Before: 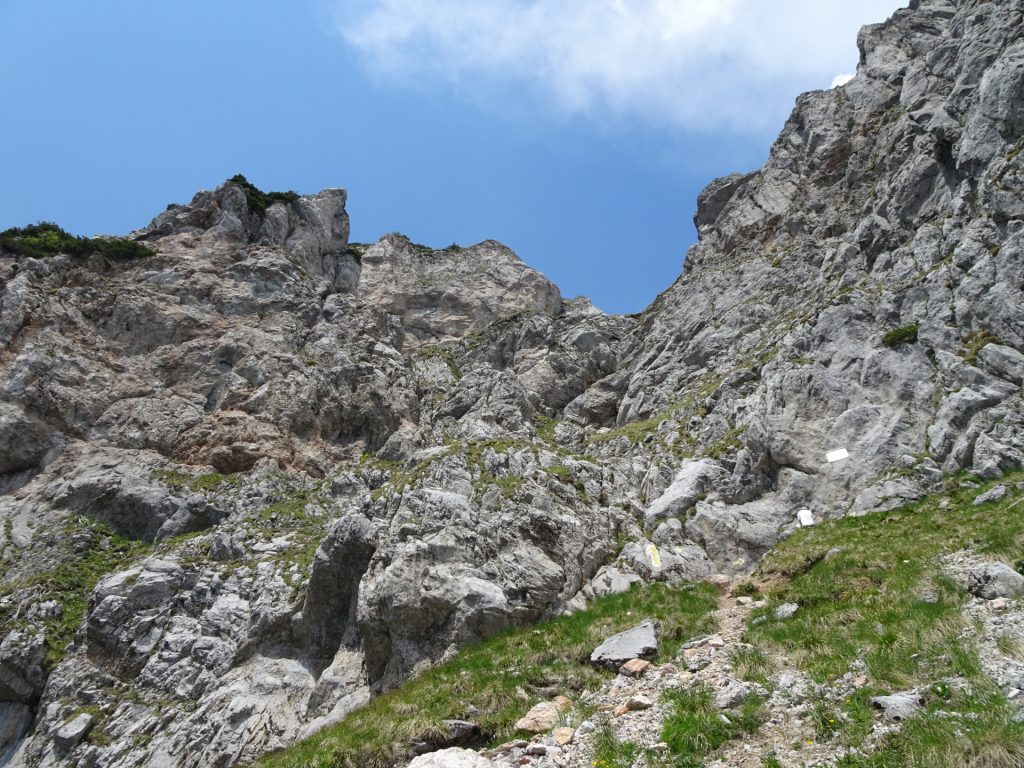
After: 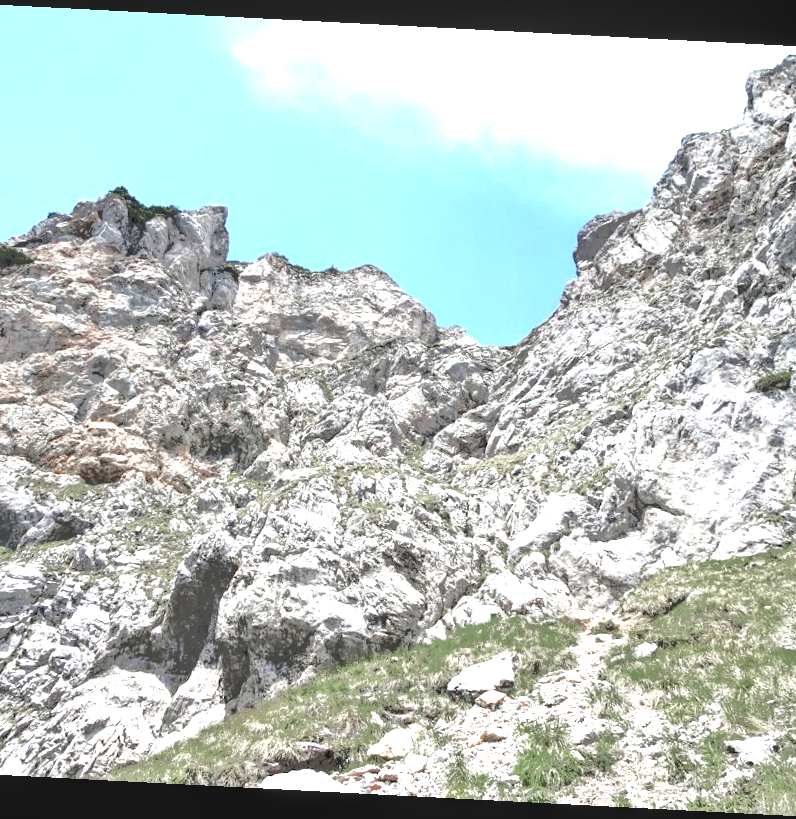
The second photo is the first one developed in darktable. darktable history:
crop and rotate: angle -2.97°, left 13.977%, top 0.035%, right 11.049%, bottom 0.031%
local contrast: on, module defaults
color zones: curves: ch1 [(0, 0.708) (0.088, 0.648) (0.245, 0.187) (0.429, 0.326) (0.571, 0.498) (0.714, 0.5) (0.857, 0.5) (1, 0.708)]
exposure: black level correction 0, exposure 2.106 EV, compensate highlight preservation false
tone equalizer: -7 EV -0.66 EV, -6 EV 0.972 EV, -5 EV -0.478 EV, -4 EV 0.39 EV, -3 EV 0.411 EV, -2 EV 0.121 EV, -1 EV -0.135 EV, +0 EV -0.411 EV
